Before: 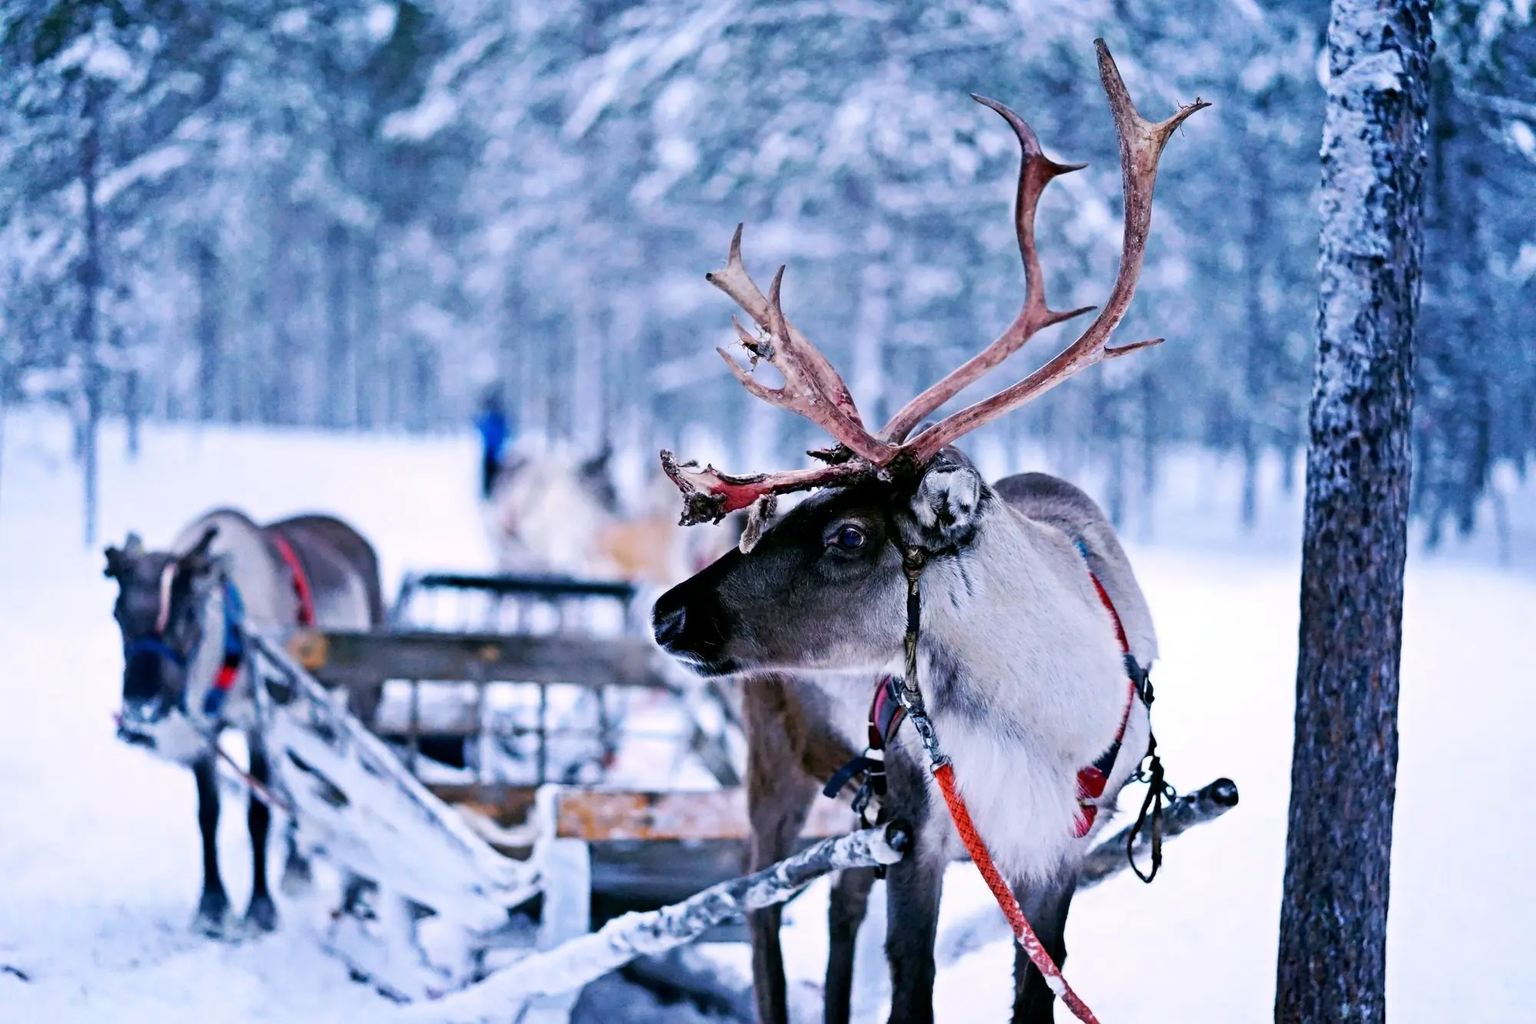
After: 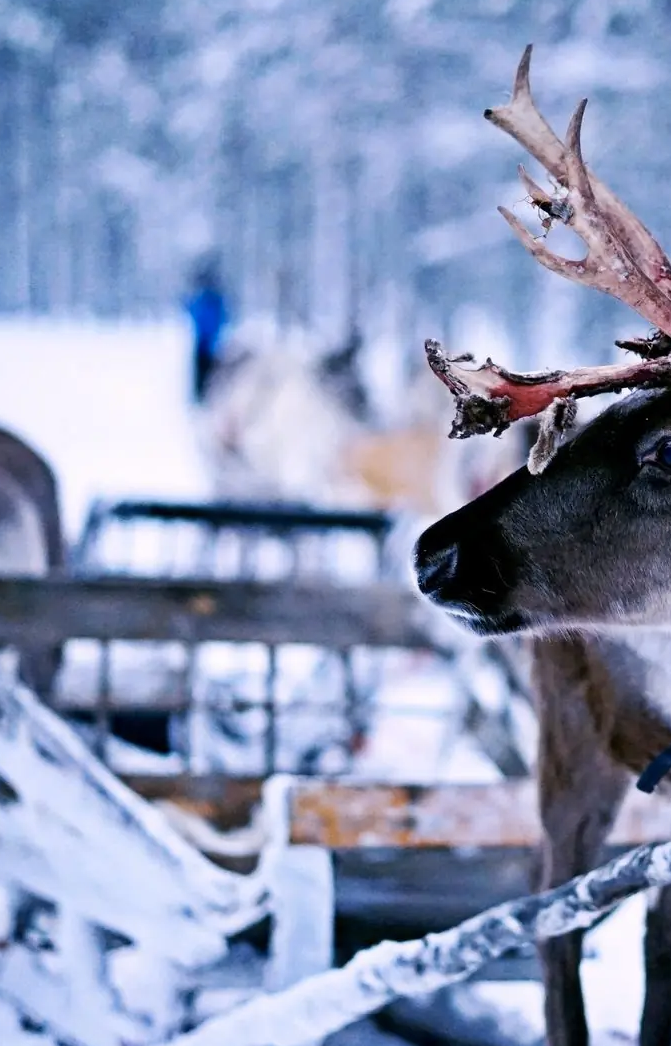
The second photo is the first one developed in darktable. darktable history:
color contrast: green-magenta contrast 0.81
crop and rotate: left 21.77%, top 18.528%, right 44.676%, bottom 2.997%
